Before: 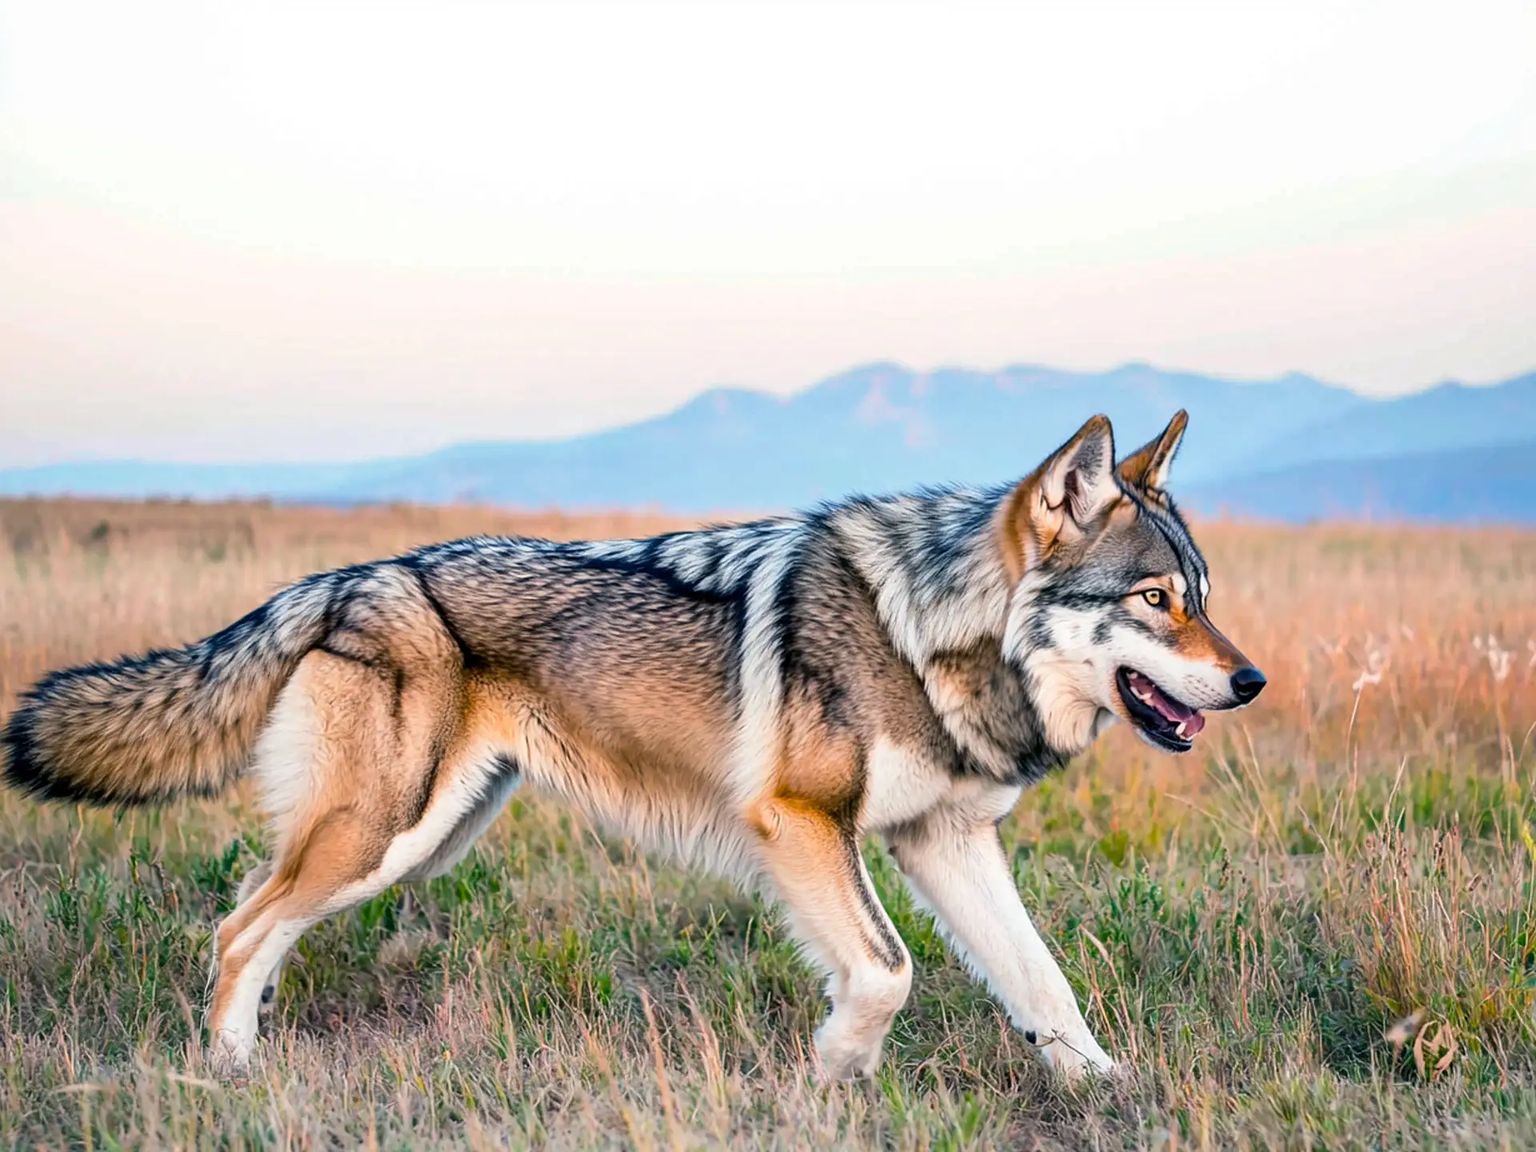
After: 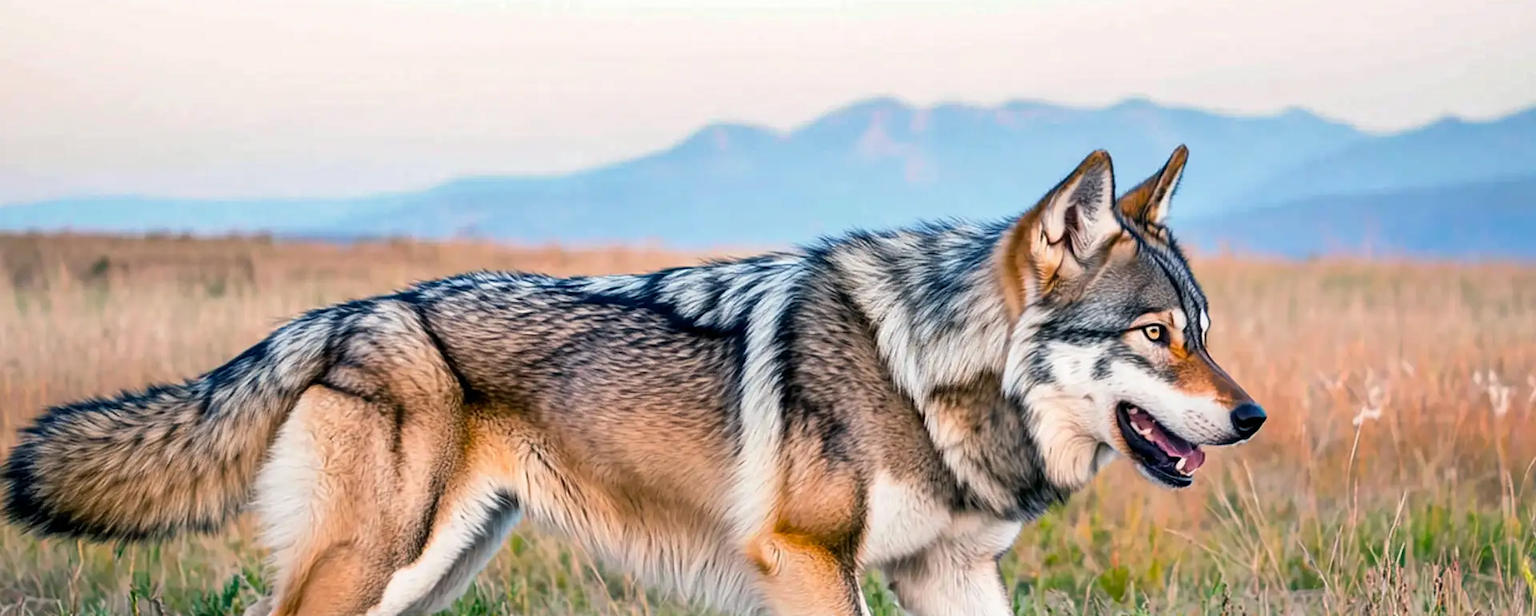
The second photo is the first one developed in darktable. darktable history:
shadows and highlights: radius 125.46, shadows 30.51, highlights -30.51, low approximation 0.01, soften with gaussian
crop and rotate: top 23.043%, bottom 23.437%
